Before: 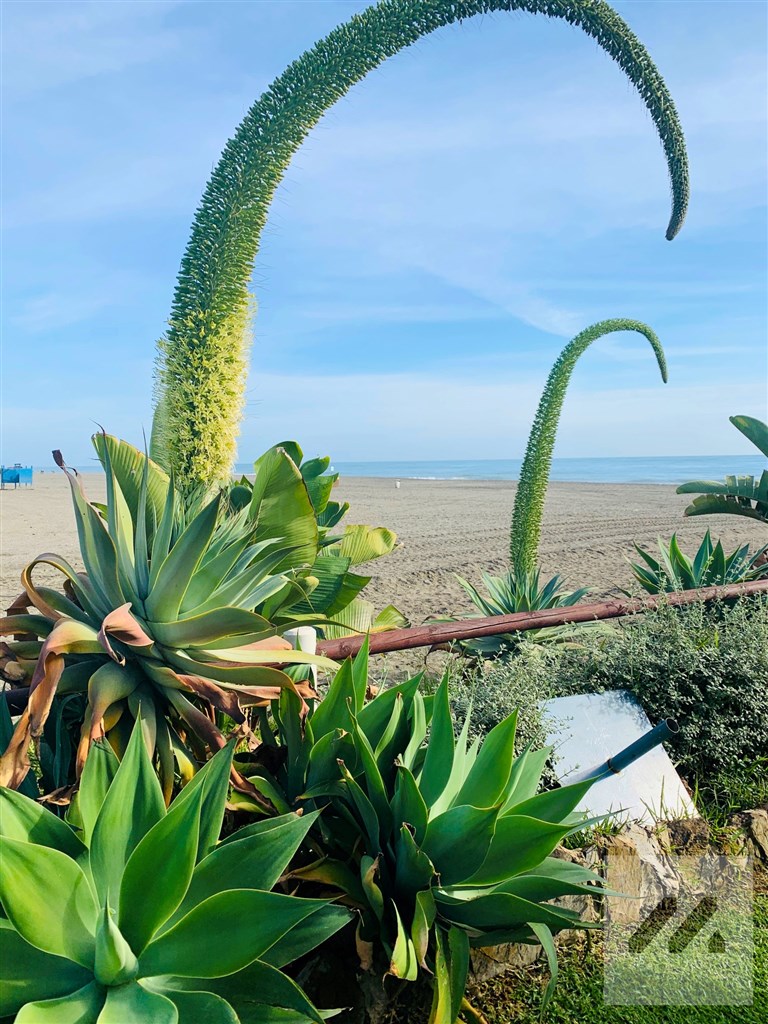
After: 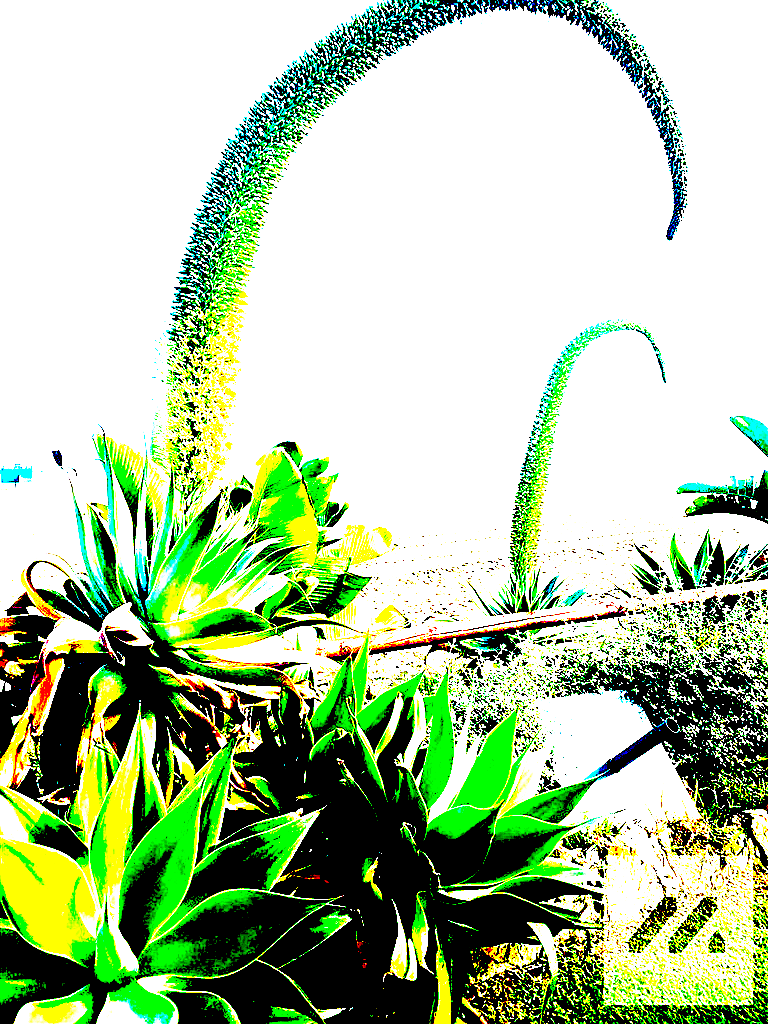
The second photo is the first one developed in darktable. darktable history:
exposure: black level correction 0.1, exposure 3 EV, compensate highlight preservation false
sharpen: on, module defaults
tone equalizer: -8 EV 0.25 EV, -7 EV 0.417 EV, -6 EV 0.417 EV, -5 EV 0.25 EV, -3 EV -0.25 EV, -2 EV -0.417 EV, -1 EV -0.417 EV, +0 EV -0.25 EV, edges refinement/feathering 500, mask exposure compensation -1.57 EV, preserve details guided filter
